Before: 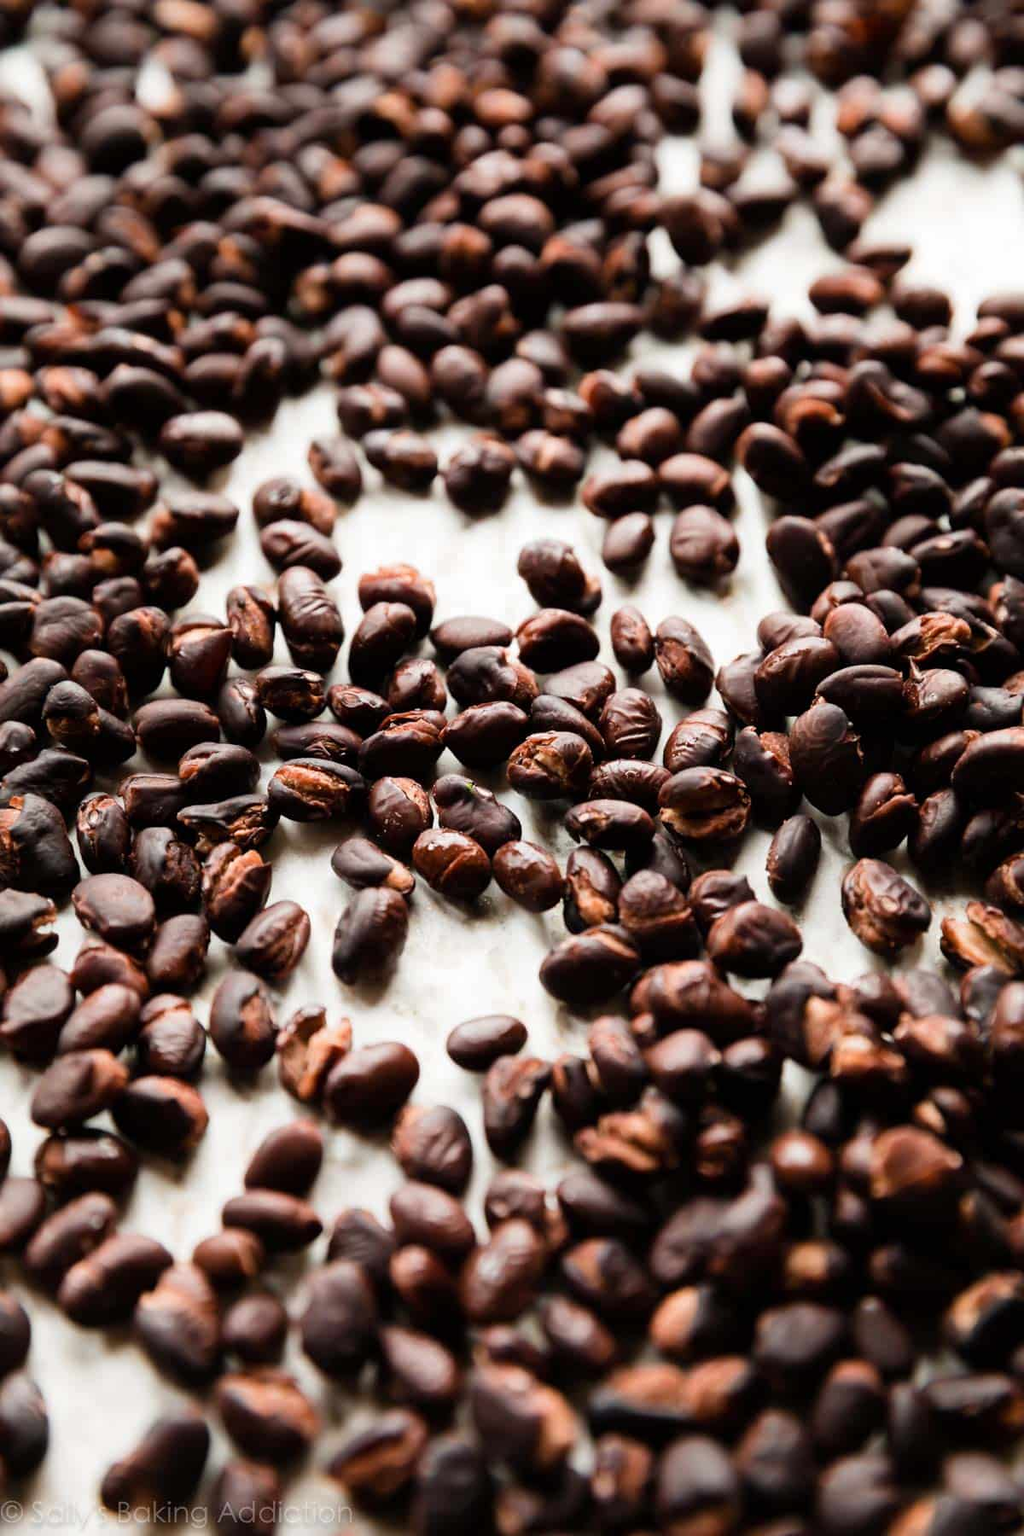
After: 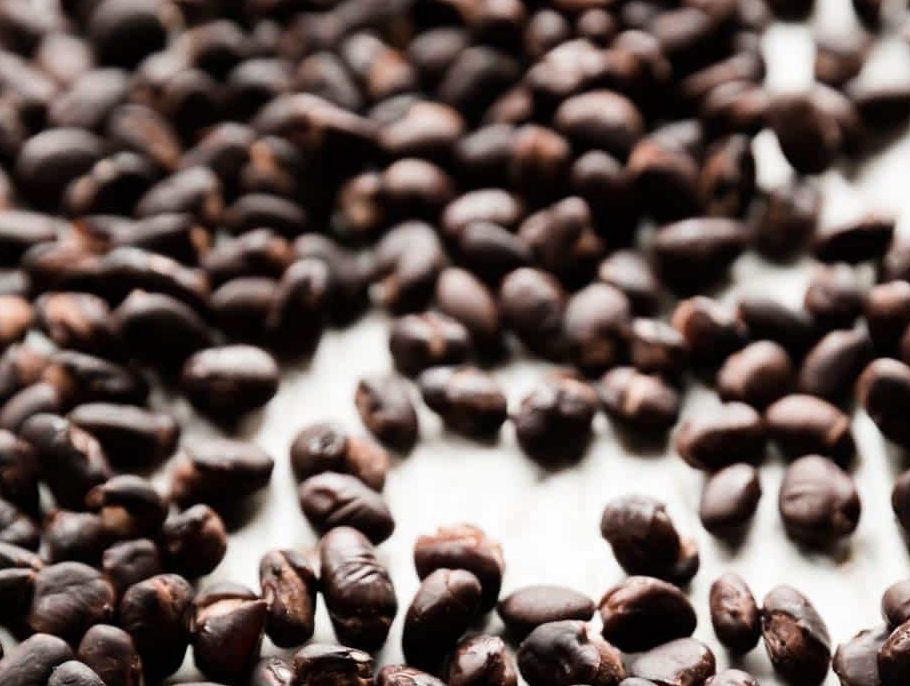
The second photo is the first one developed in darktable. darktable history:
crop: left 0.573%, top 7.634%, right 23.532%, bottom 54.221%
contrast brightness saturation: contrast 0.099, saturation -0.354
